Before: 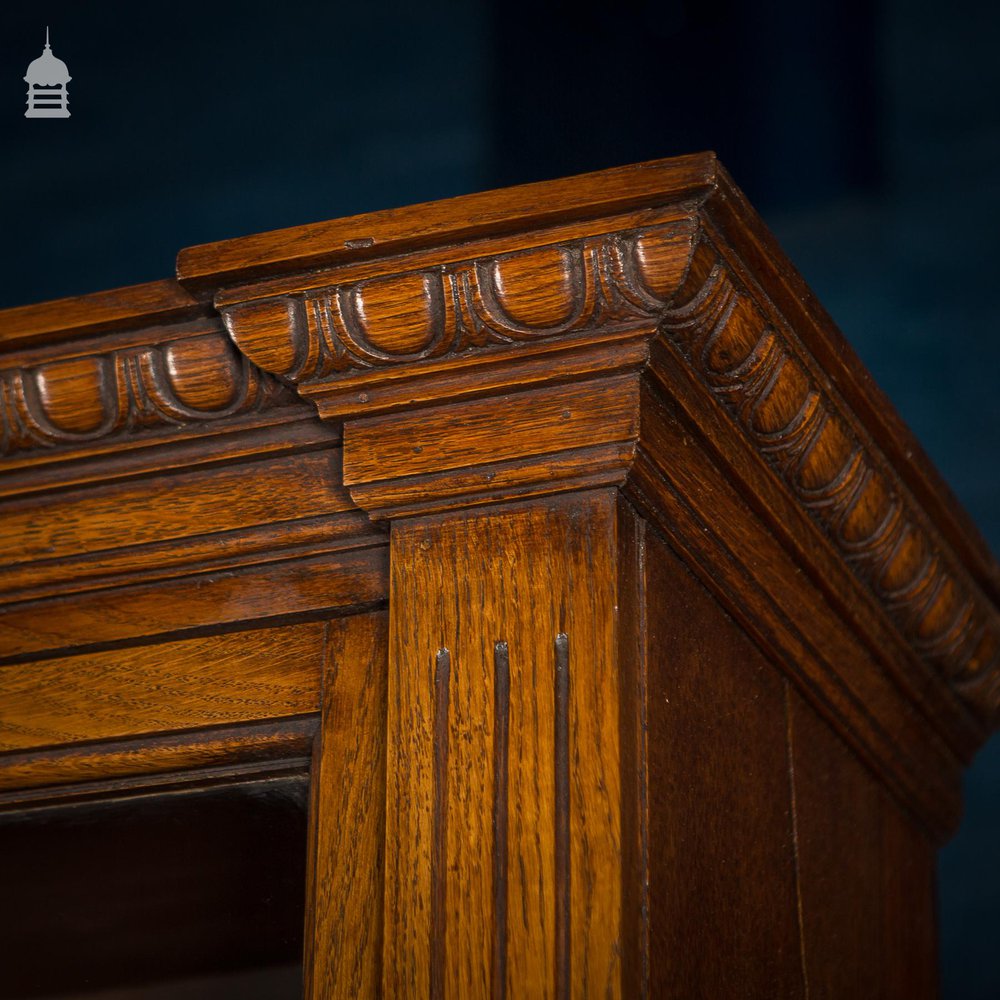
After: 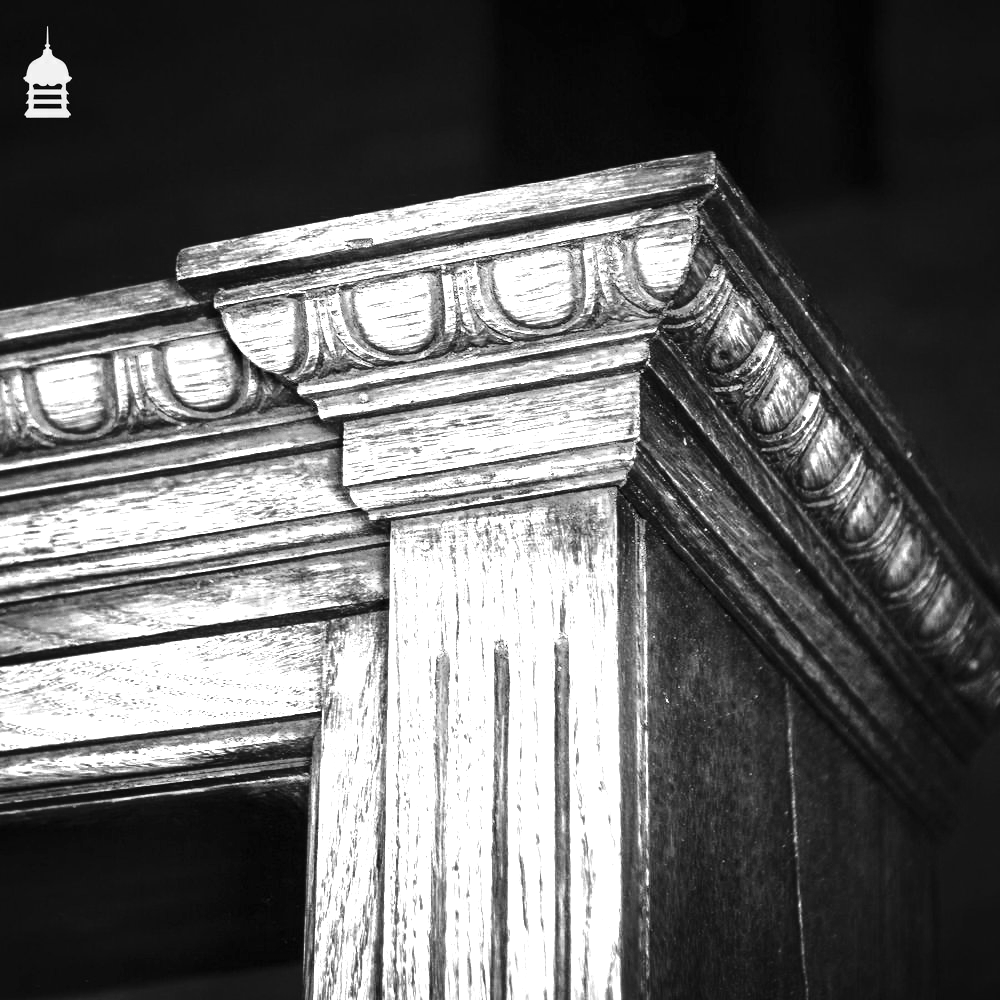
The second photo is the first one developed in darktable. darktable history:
color zones: curves: ch0 [(0, 0.554) (0.146, 0.662) (0.293, 0.86) (0.503, 0.774) (0.637, 0.106) (0.74, 0.072) (0.866, 0.488) (0.998, 0.569)]; ch1 [(0, 0) (0.143, 0) (0.286, 0) (0.429, 0) (0.571, 0) (0.714, 0) (0.857, 0)]
exposure: black level correction 0, exposure 1.199 EV, compensate exposure bias true, compensate highlight preservation false
base curve: curves: ch0 [(0, 0) (0.04, 0.03) (0.133, 0.232) (0.448, 0.748) (0.843, 0.968) (1, 1)], exposure shift 0.576, preserve colors none
